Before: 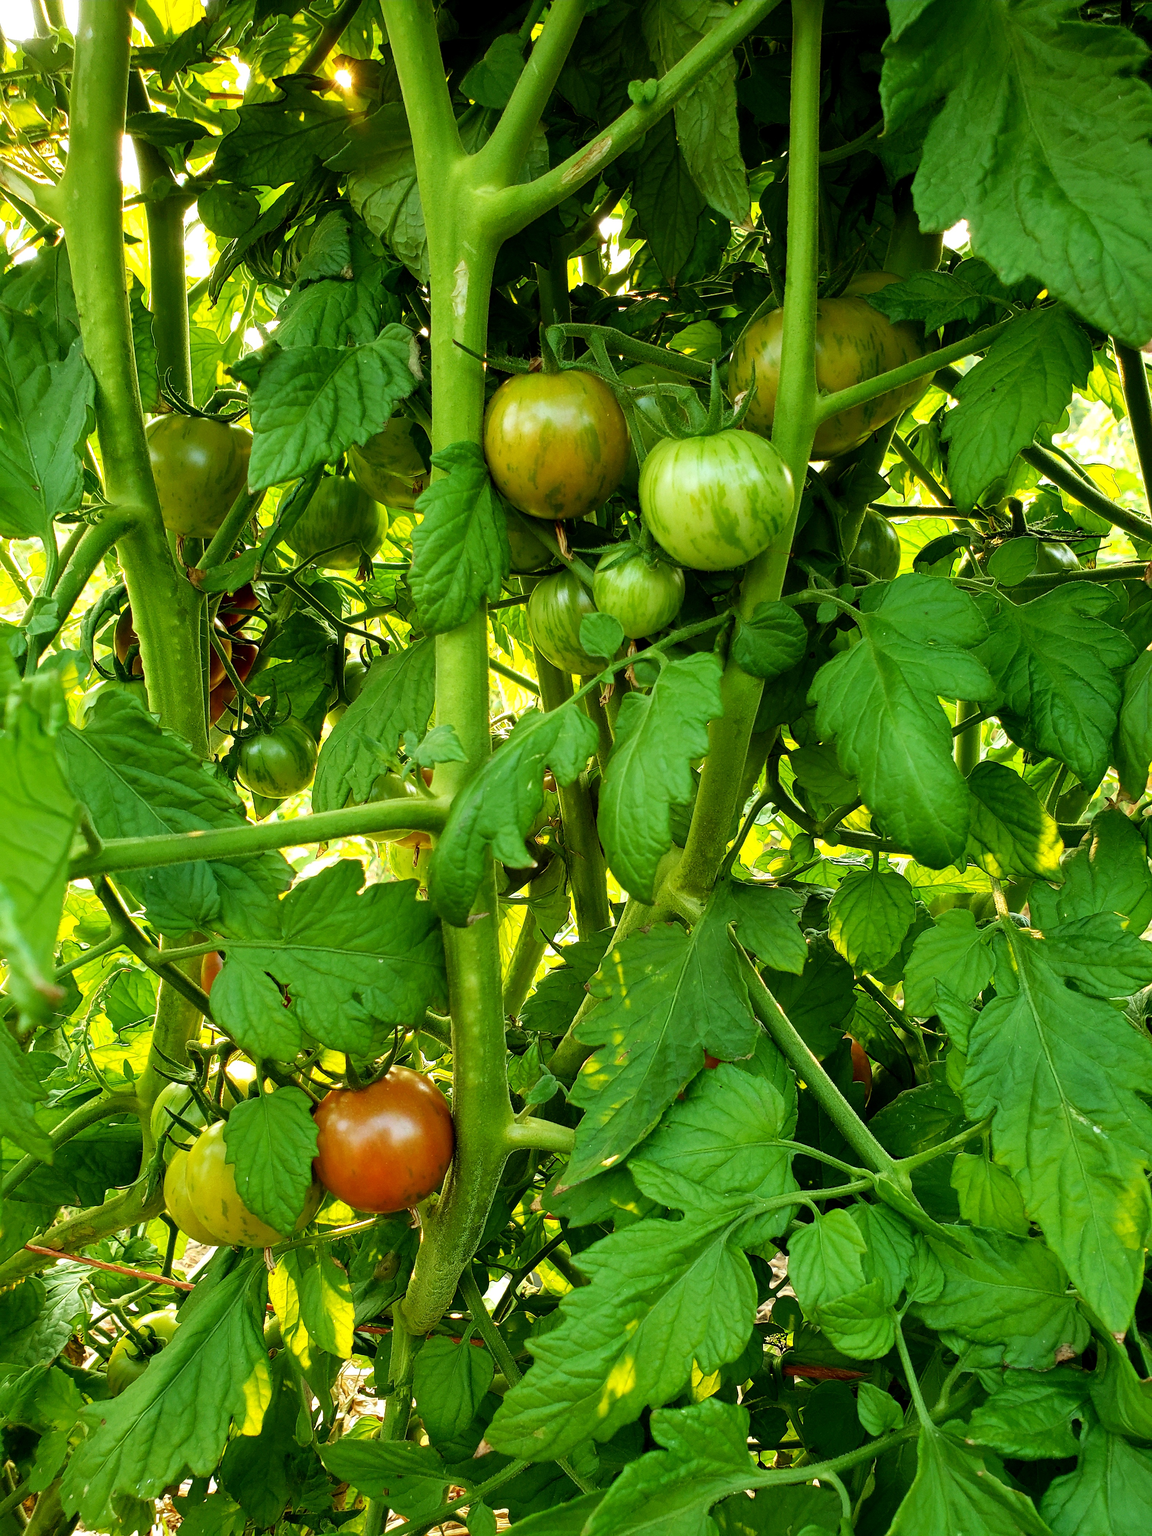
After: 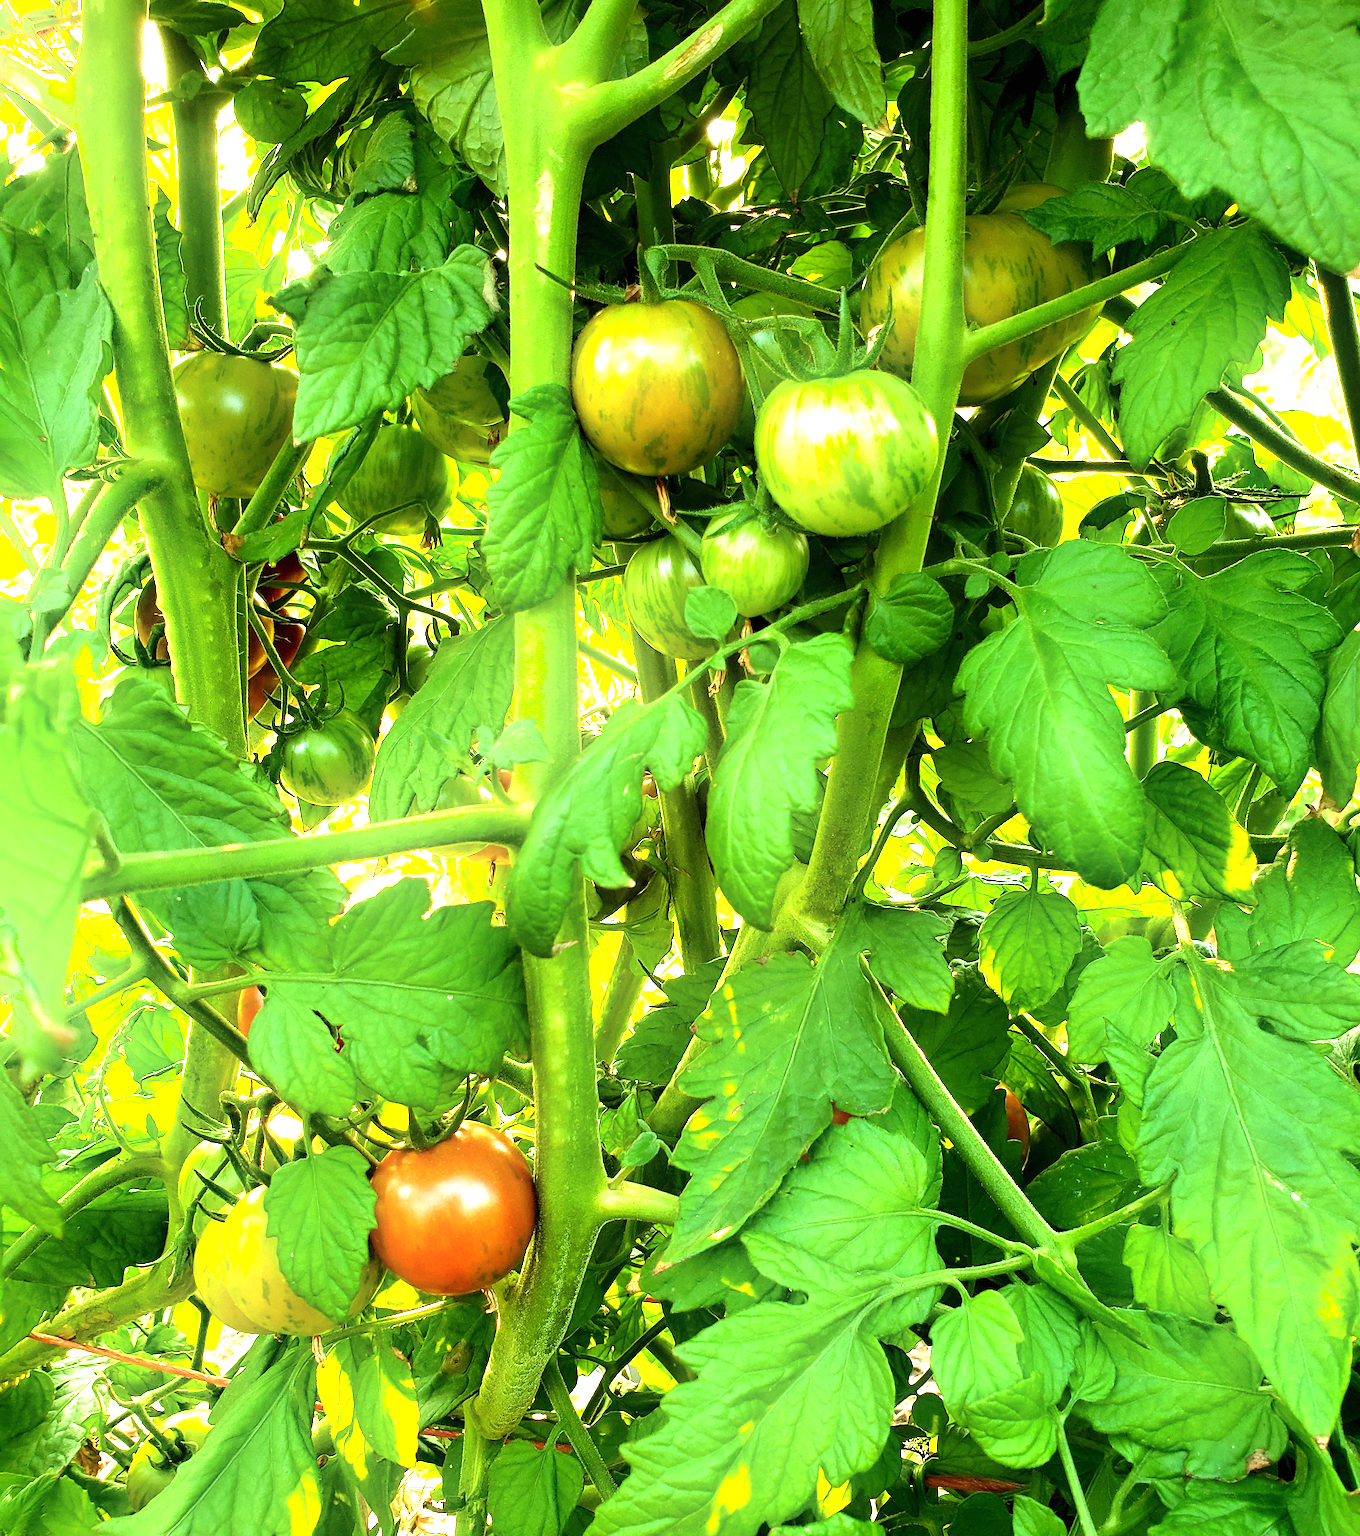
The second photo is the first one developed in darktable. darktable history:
exposure: black level correction 0, exposure 1.2 EV, compensate exposure bias true, compensate highlight preservation false
crop: top 7.613%, bottom 7.691%
shadows and highlights: shadows -23.22, highlights 45.44, soften with gaussian
